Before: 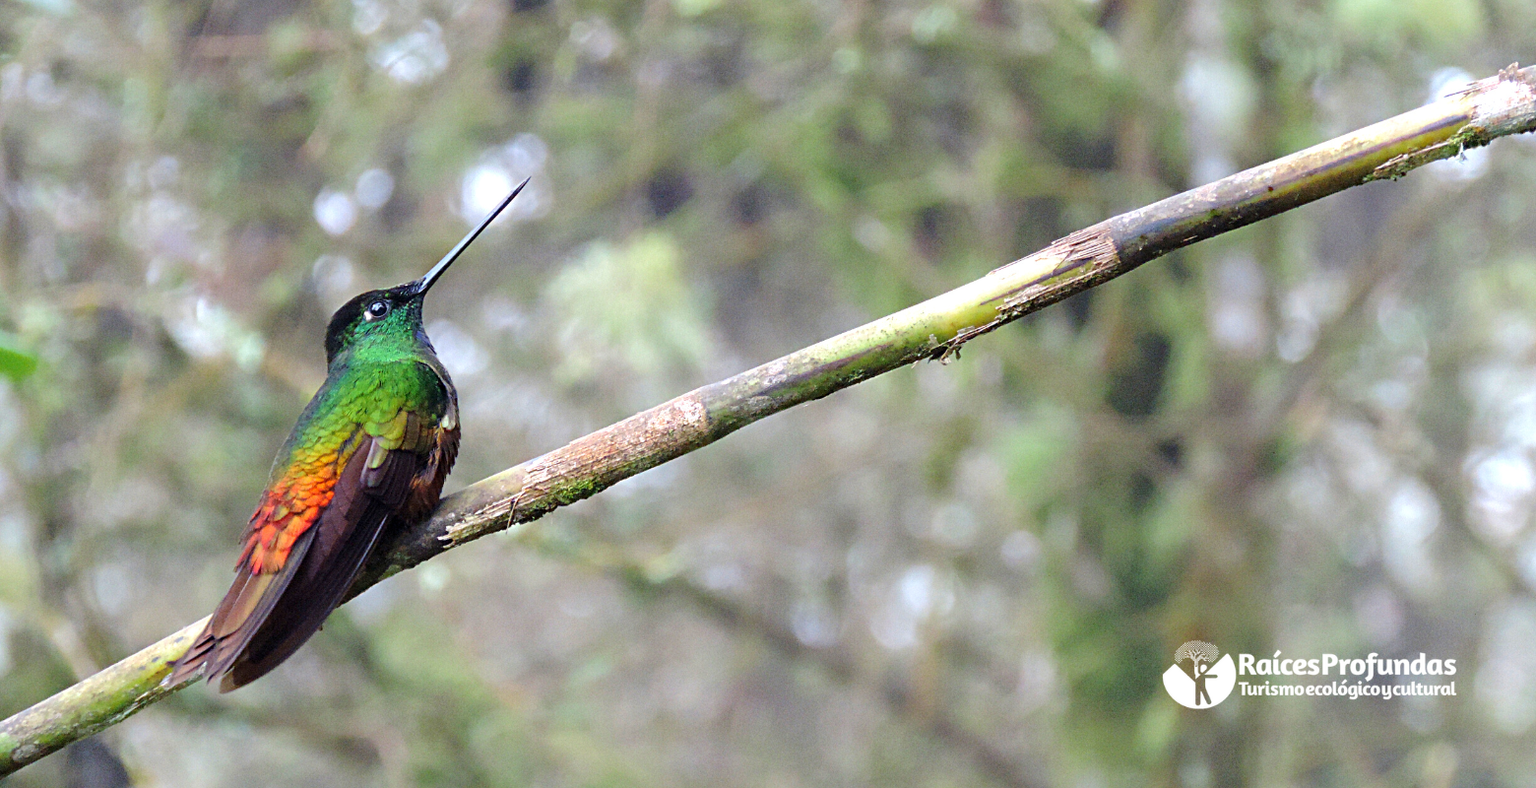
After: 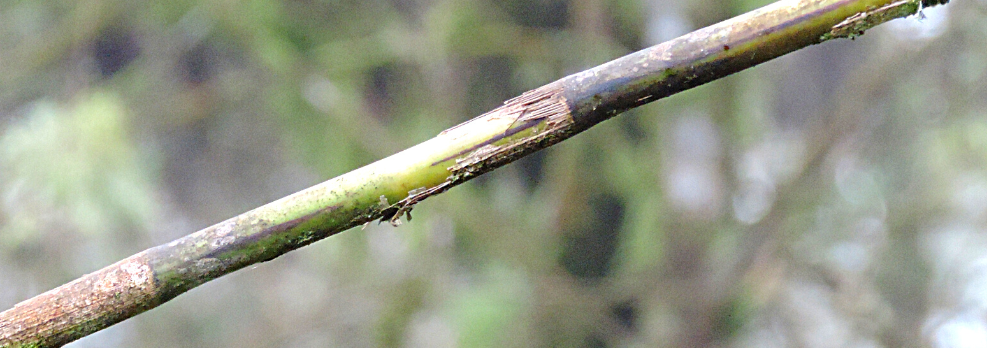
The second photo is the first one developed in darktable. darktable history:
crop: left 36.164%, top 18.077%, right 0.531%, bottom 38.406%
exposure: black level correction 0, exposure 0 EV, compensate highlight preservation false
